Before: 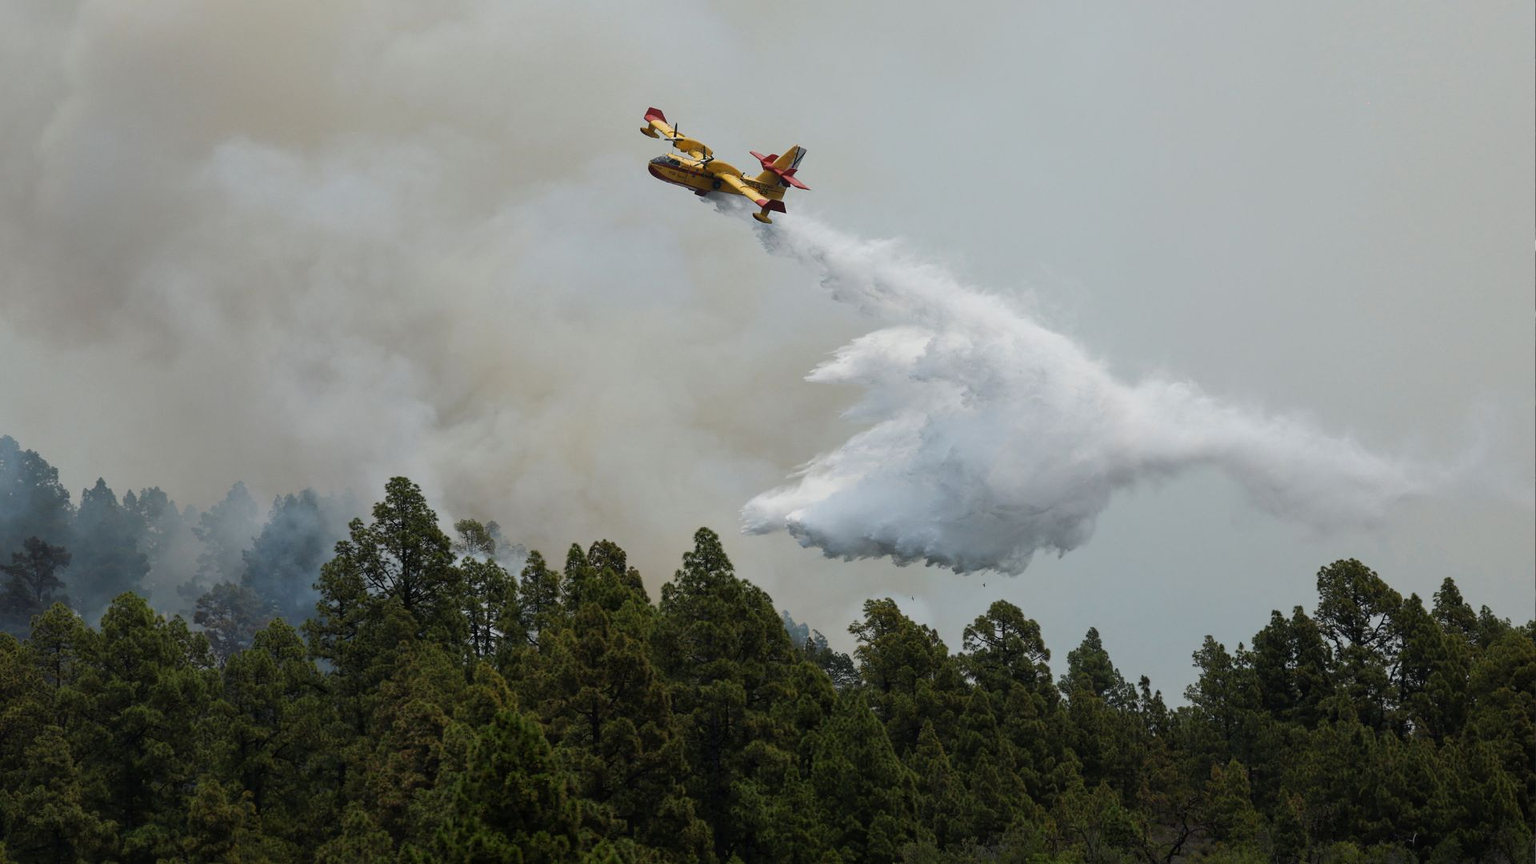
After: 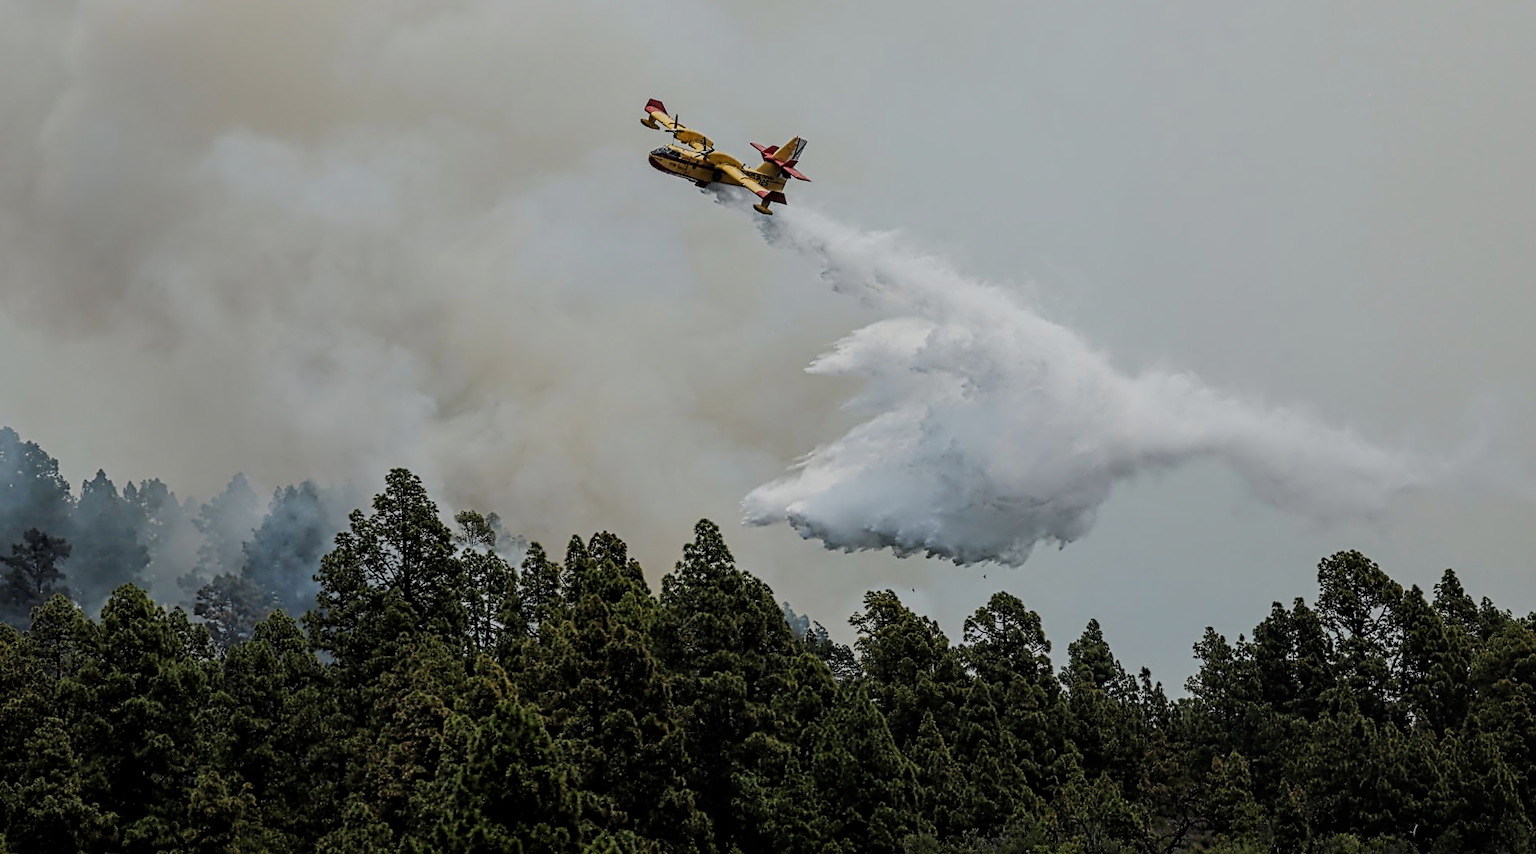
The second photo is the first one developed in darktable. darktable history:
filmic rgb: black relative exposure -7.65 EV, white relative exposure 4.56 EV, hardness 3.61
contrast equalizer: y [[0.5, 0.5, 0.5, 0.515, 0.749, 0.84], [0.5 ×6], [0.5 ×6], [0, 0, 0, 0.001, 0.067, 0.262], [0 ×6]]
crop: top 1.049%, right 0.001%
local contrast: on, module defaults
